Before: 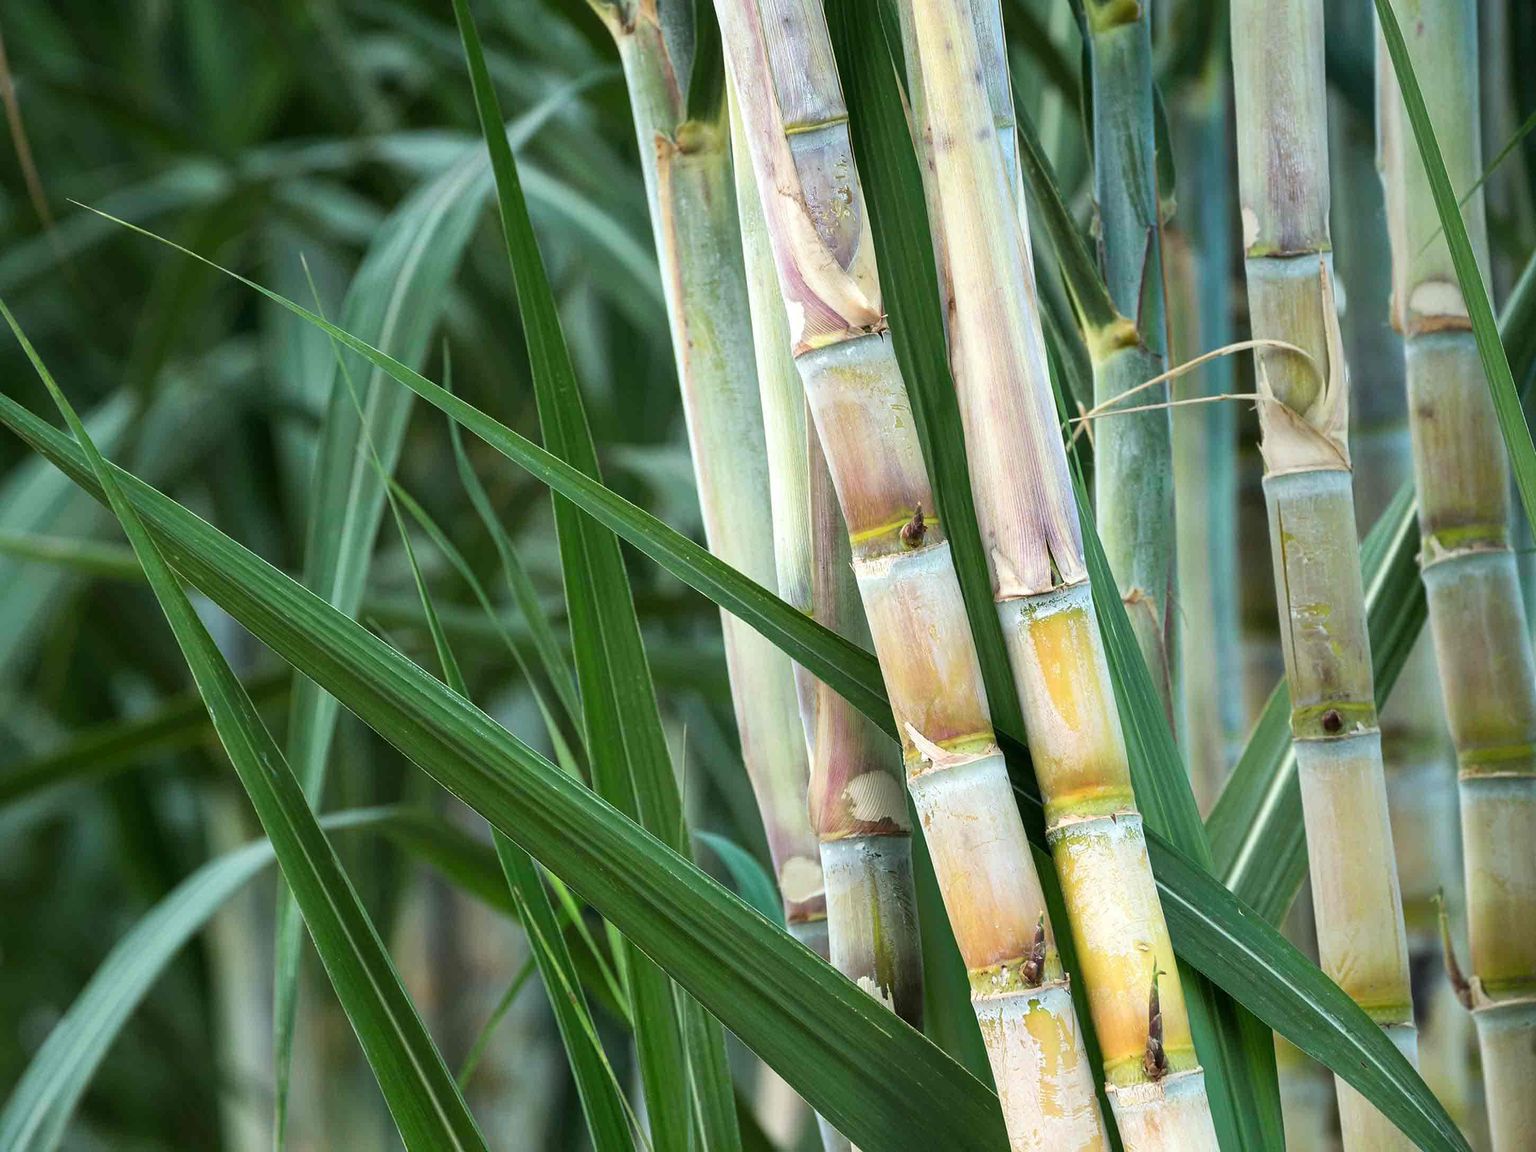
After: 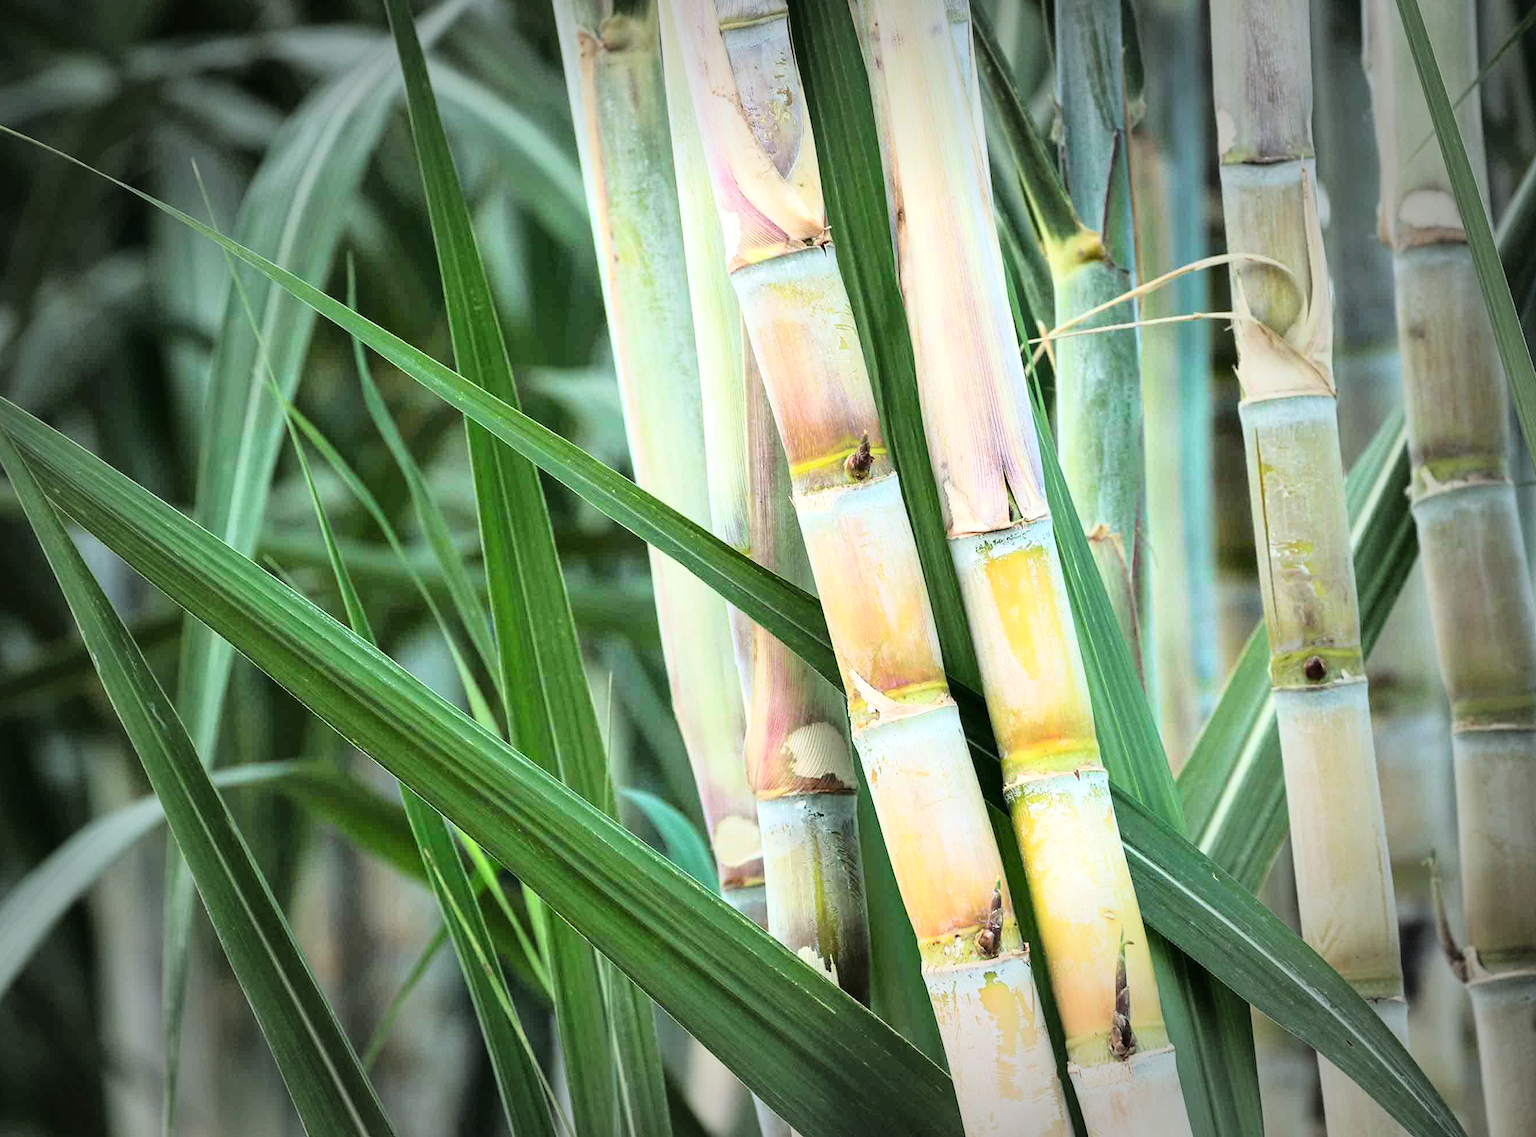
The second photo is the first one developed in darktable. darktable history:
crop and rotate: left 8.107%, top 9.306%
vignetting: fall-off start 66.48%, fall-off radius 39.59%, automatic ratio true, width/height ratio 0.674, unbound false
base curve: curves: ch0 [(0, 0) (0.028, 0.03) (0.121, 0.232) (0.46, 0.748) (0.859, 0.968) (1, 1)]
